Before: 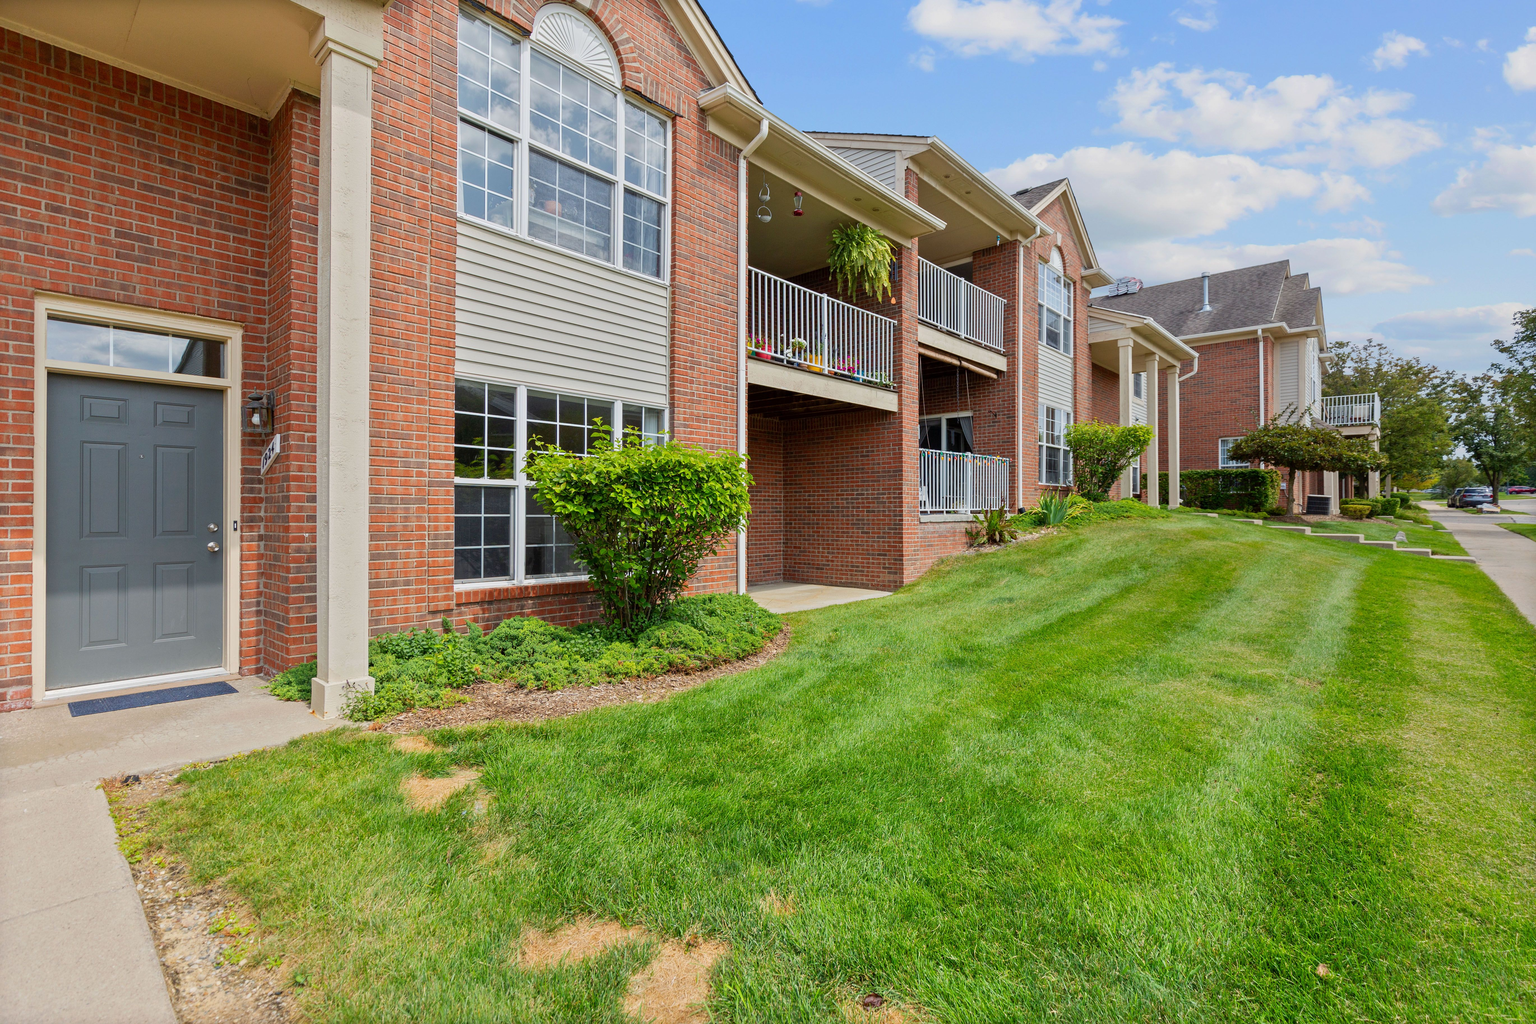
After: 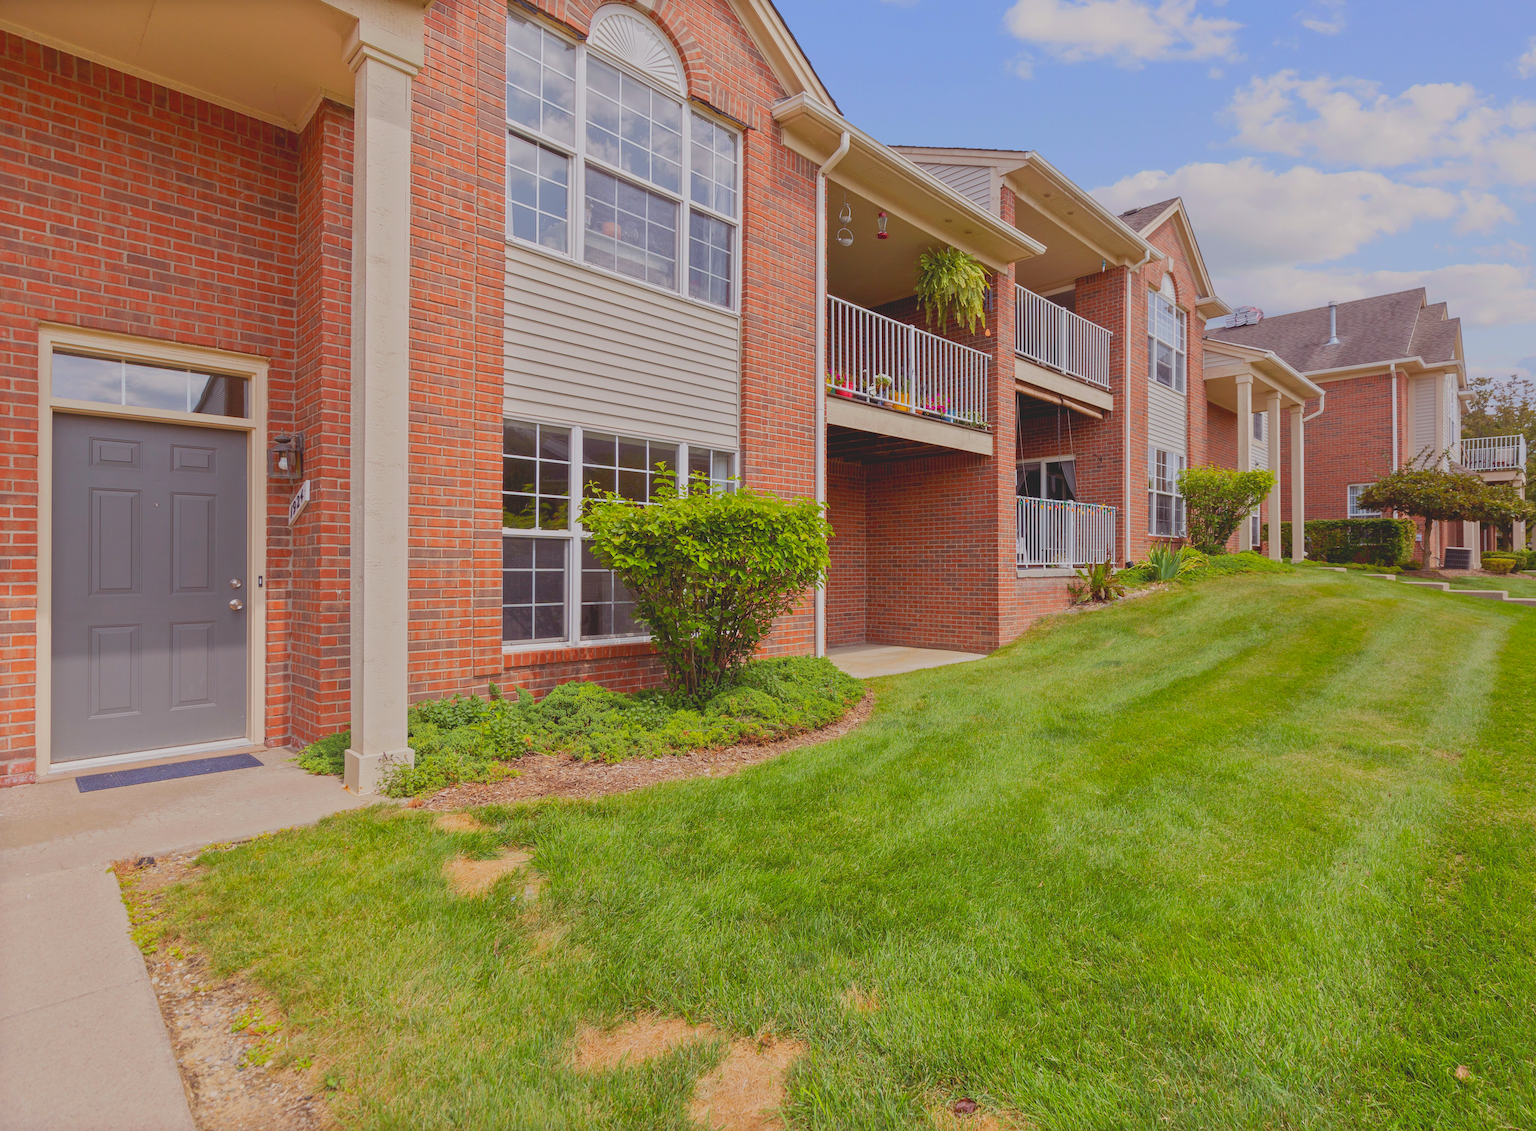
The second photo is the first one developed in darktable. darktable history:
crop: right 9.509%, bottom 0.031%
exposure: black level correction 0.002, compensate highlight preservation false
contrast brightness saturation: contrast -0.28
rgb levels: mode RGB, independent channels, levels [[0, 0.474, 1], [0, 0.5, 1], [0, 0.5, 1]]
